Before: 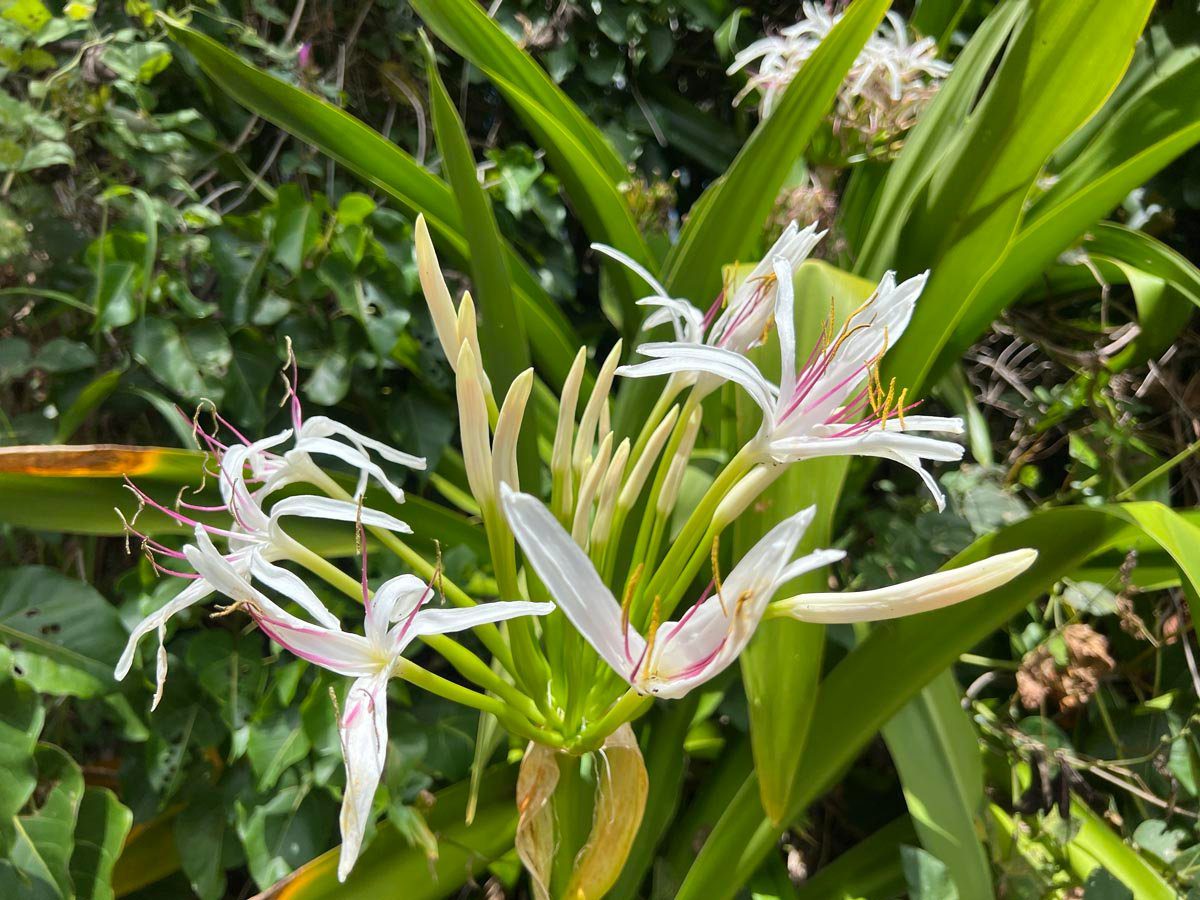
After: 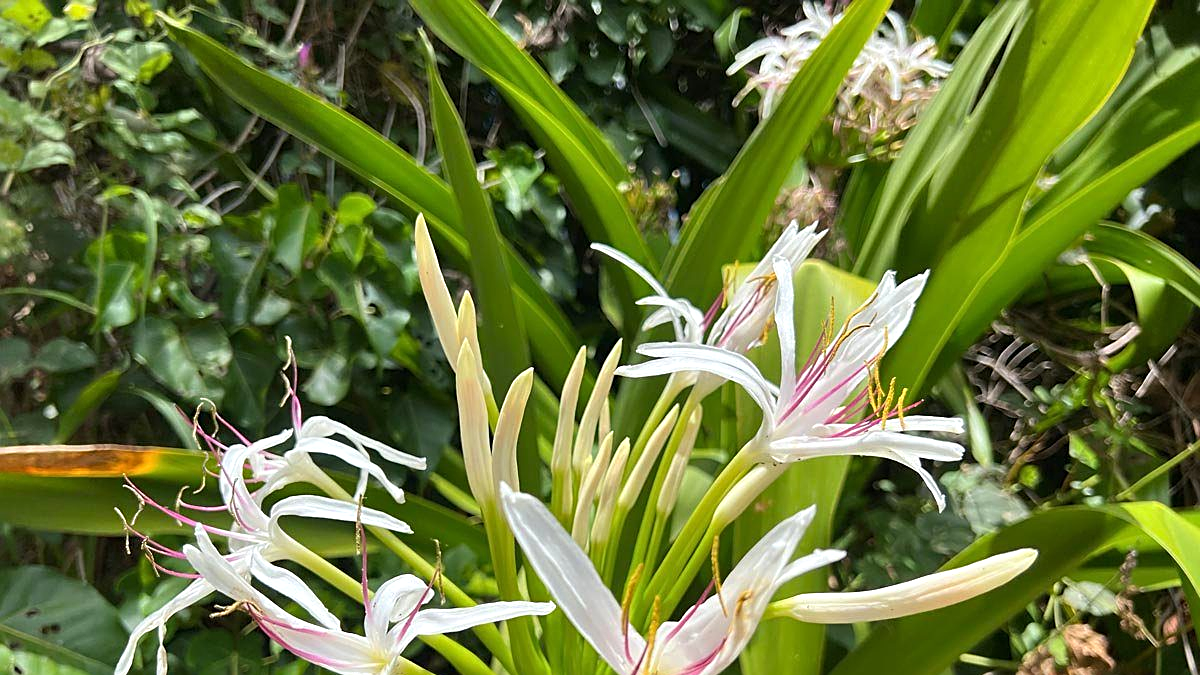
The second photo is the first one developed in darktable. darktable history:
sharpen: on, module defaults
exposure: exposure 0.15 EV, compensate highlight preservation false
crop: bottom 24.967%
